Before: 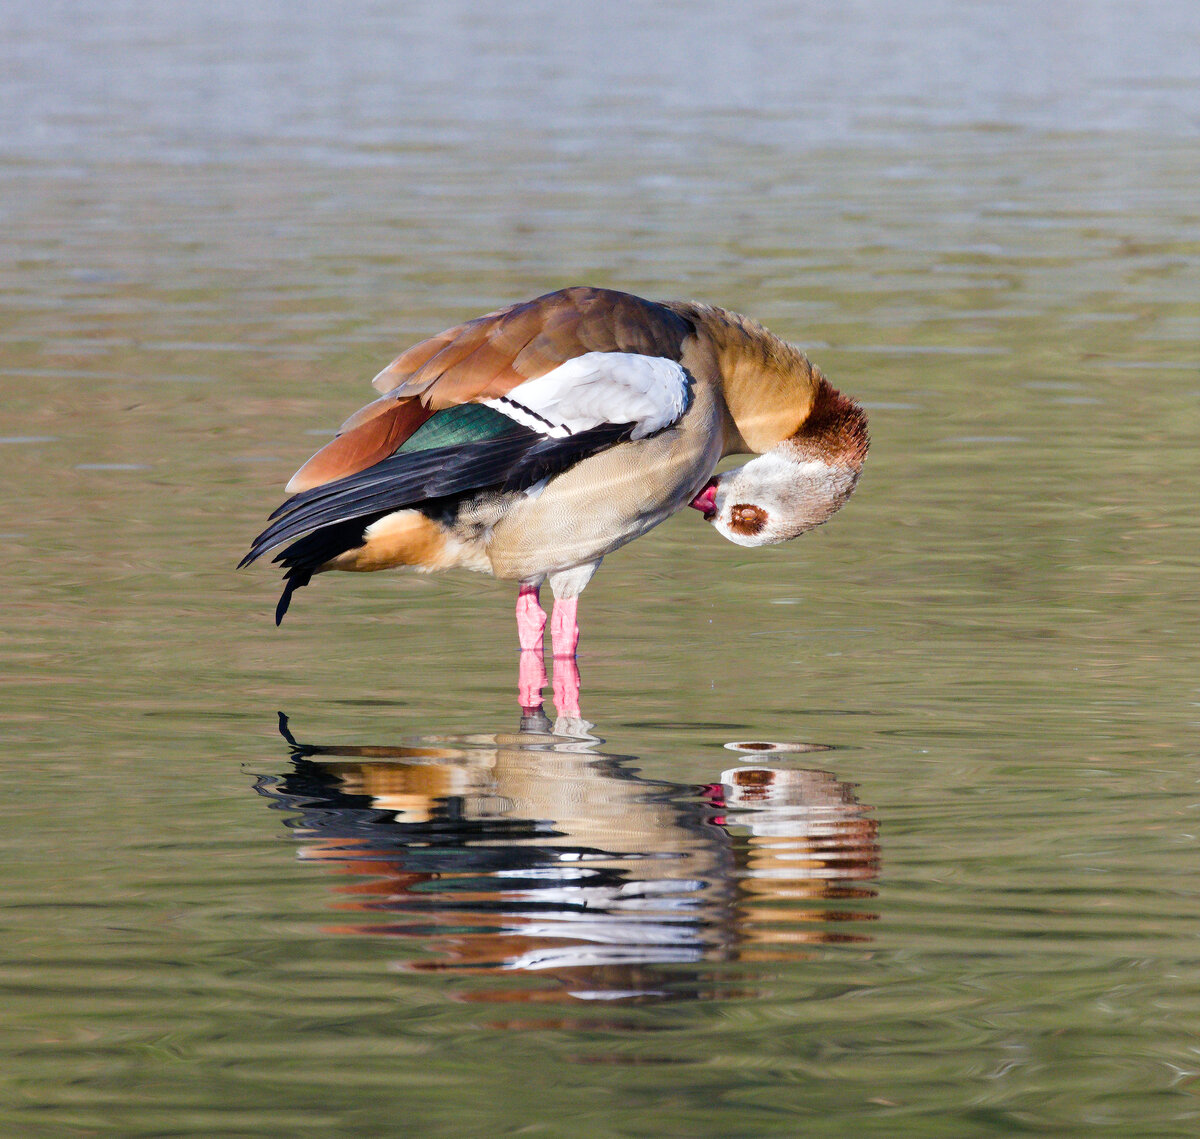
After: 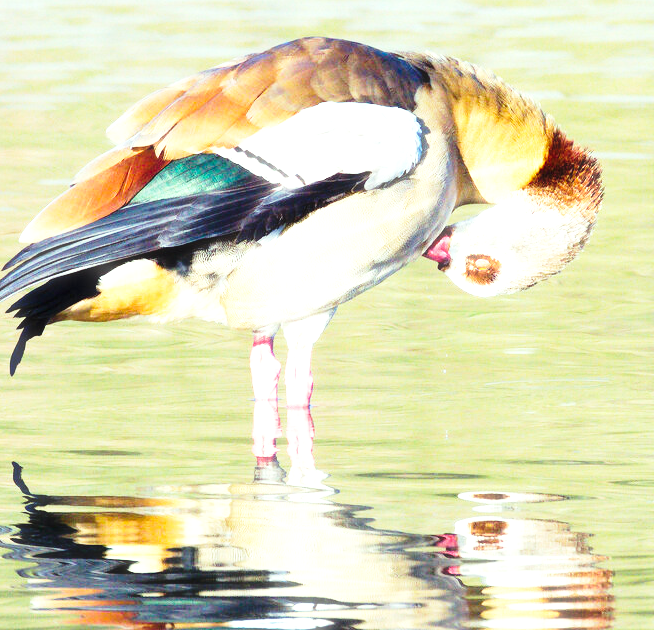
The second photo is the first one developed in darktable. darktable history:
crop and rotate: left 22.229%, top 21.978%, right 23.216%, bottom 22.669%
exposure: black level correction 0, exposure 1 EV, compensate exposure bias true, compensate highlight preservation false
haze removal: strength -0.098, compatibility mode true, adaptive false
base curve: curves: ch0 [(0, 0) (0.028, 0.03) (0.121, 0.232) (0.46, 0.748) (0.859, 0.968) (1, 1)], exposure shift 0.583, preserve colors none
color balance rgb: highlights gain › luminance 15.462%, highlights gain › chroma 7.053%, highlights gain › hue 122.63°, perceptual saturation grading › global saturation 0.298%, global vibrance 20%
